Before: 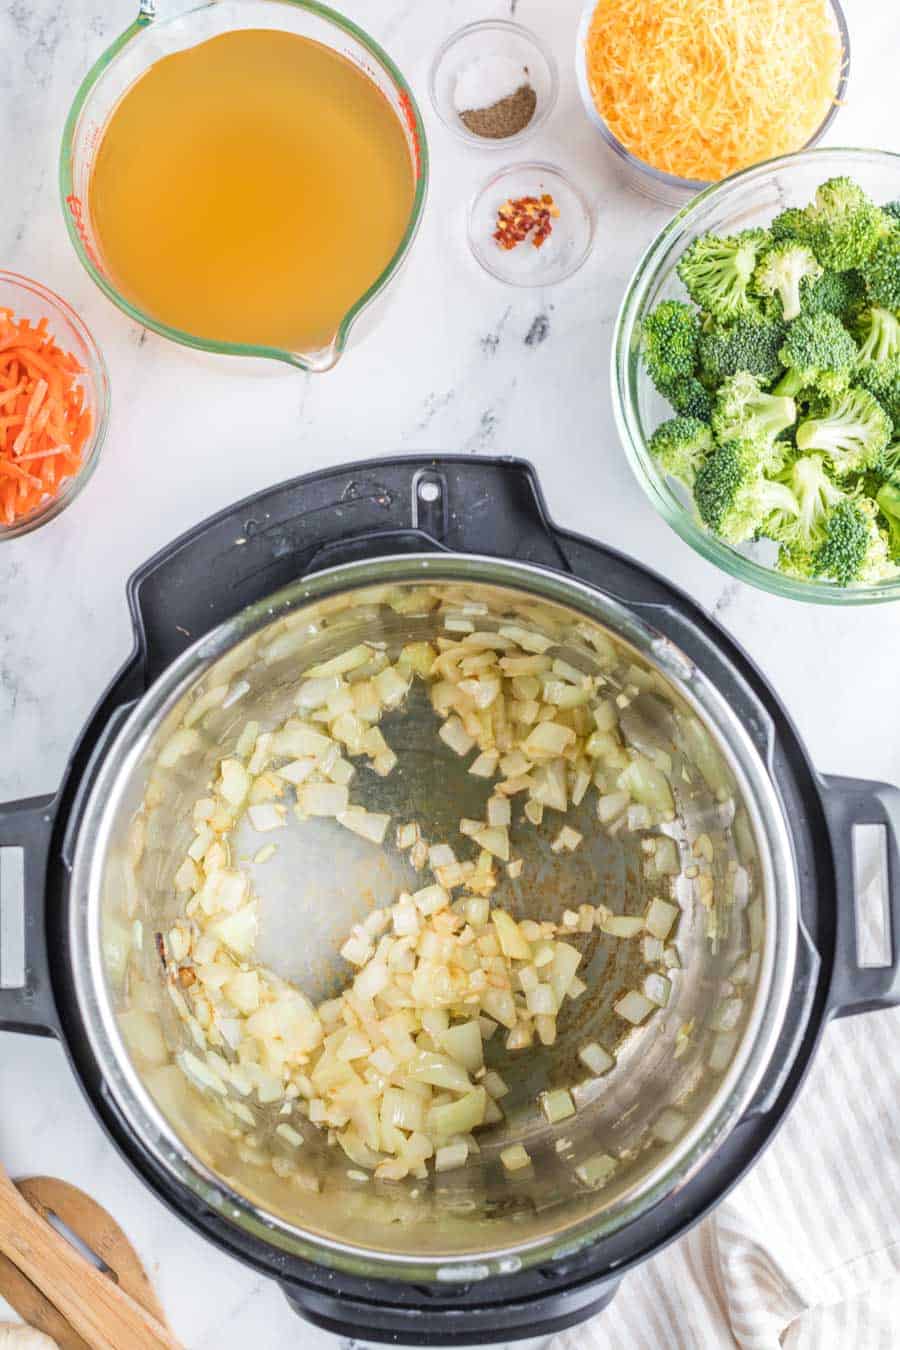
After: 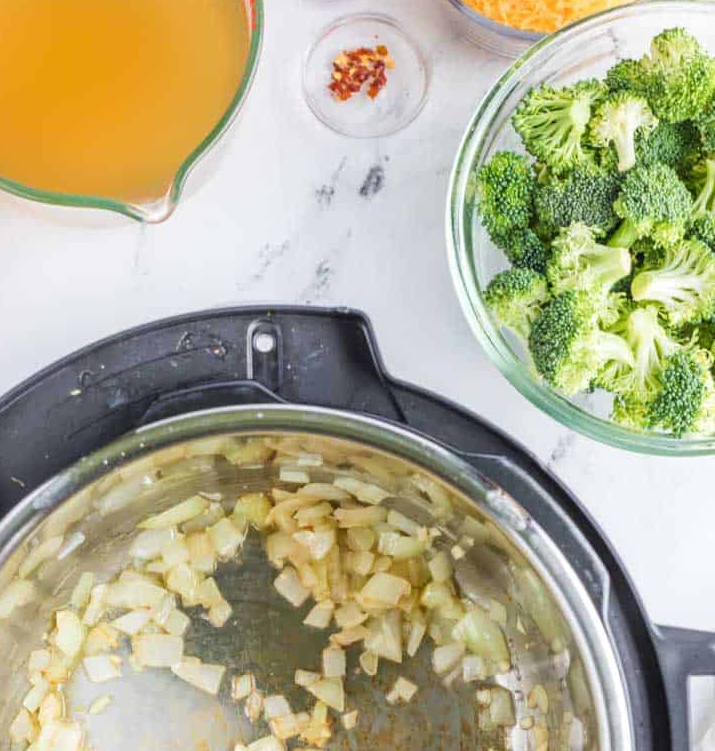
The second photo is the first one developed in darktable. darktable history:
exposure: compensate highlight preservation false
crop: left 18.38%, top 11.092%, right 2.134%, bottom 33.217%
